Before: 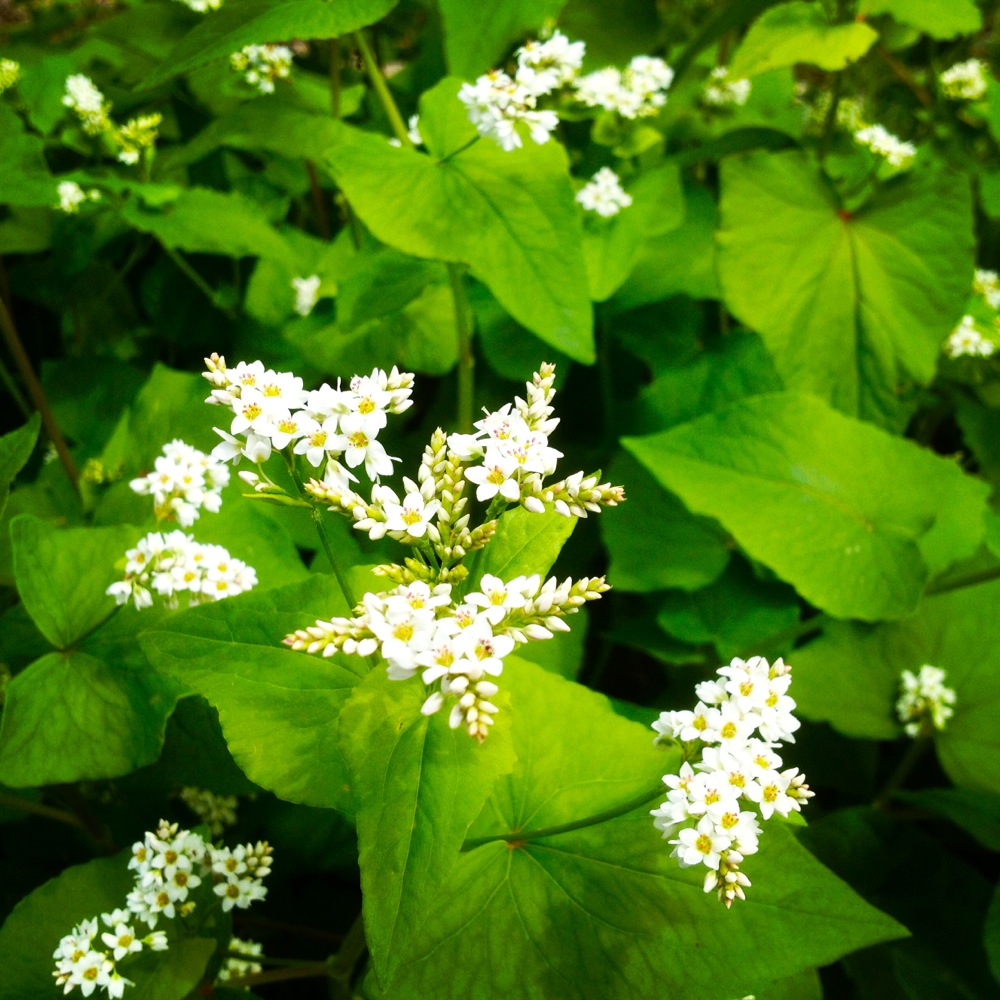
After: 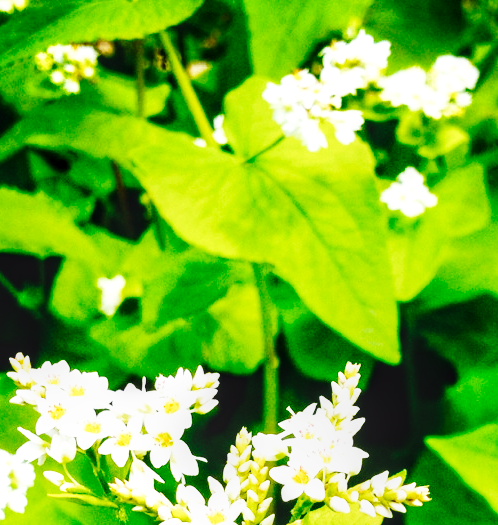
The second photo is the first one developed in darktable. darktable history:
base curve: curves: ch0 [(0, 0.003) (0.001, 0.002) (0.006, 0.004) (0.02, 0.022) (0.048, 0.086) (0.094, 0.234) (0.162, 0.431) (0.258, 0.629) (0.385, 0.8) (0.548, 0.918) (0.751, 0.988) (1, 1)], preserve colors none
tone curve: curves: ch0 [(0, 0.003) (0.117, 0.101) (0.257, 0.246) (0.408, 0.432) (0.611, 0.653) (0.824, 0.846) (1, 1)]; ch1 [(0, 0) (0.227, 0.197) (0.405, 0.421) (0.501, 0.501) (0.522, 0.53) (0.563, 0.572) (0.589, 0.611) (0.699, 0.709) (0.976, 0.992)]; ch2 [(0, 0) (0.208, 0.176) (0.377, 0.38) (0.5, 0.5) (0.537, 0.534) (0.571, 0.576) (0.681, 0.746) (1, 1)], preserve colors none
crop: left 19.559%, right 30.575%, bottom 46.834%
local contrast: on, module defaults
